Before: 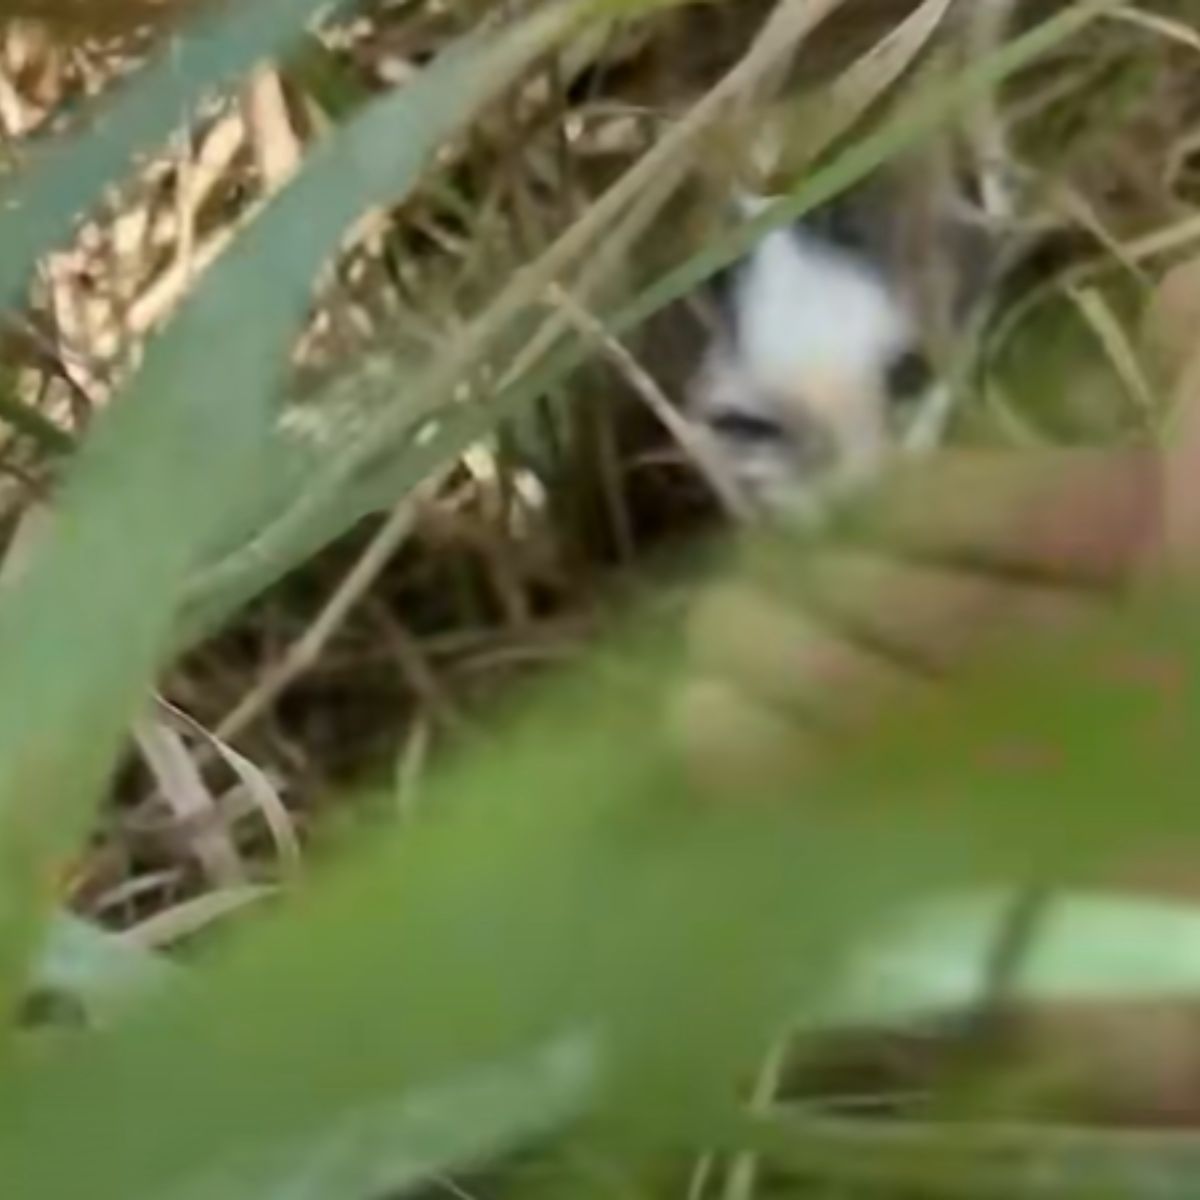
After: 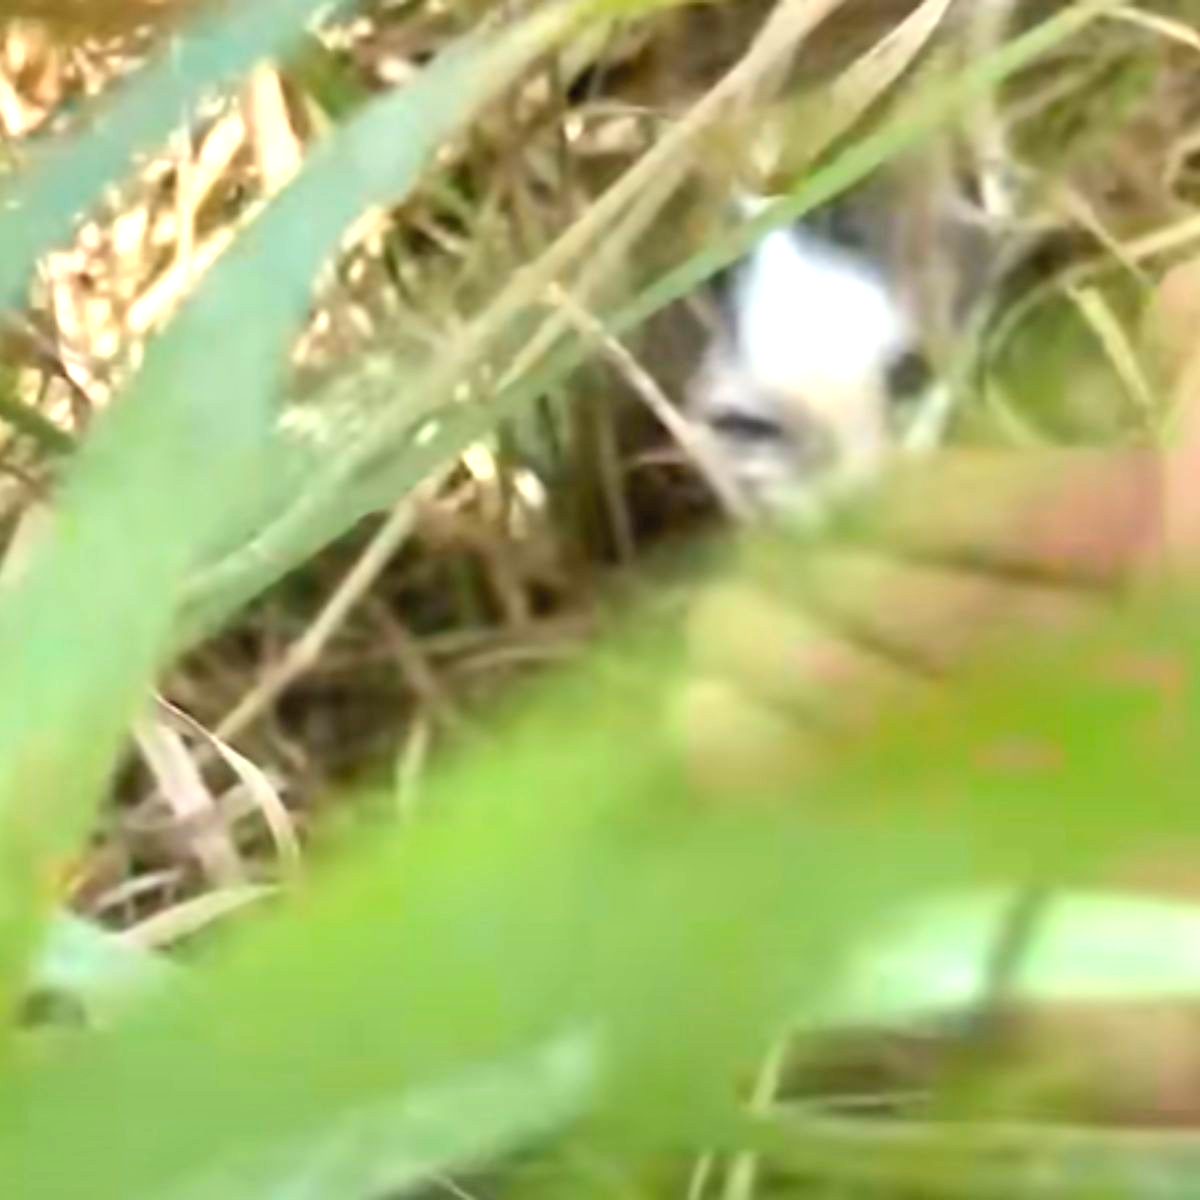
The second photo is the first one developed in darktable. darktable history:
exposure: black level correction 0, exposure 1.2 EV, compensate highlight preservation false
contrast brightness saturation: brightness 0.086, saturation 0.191
